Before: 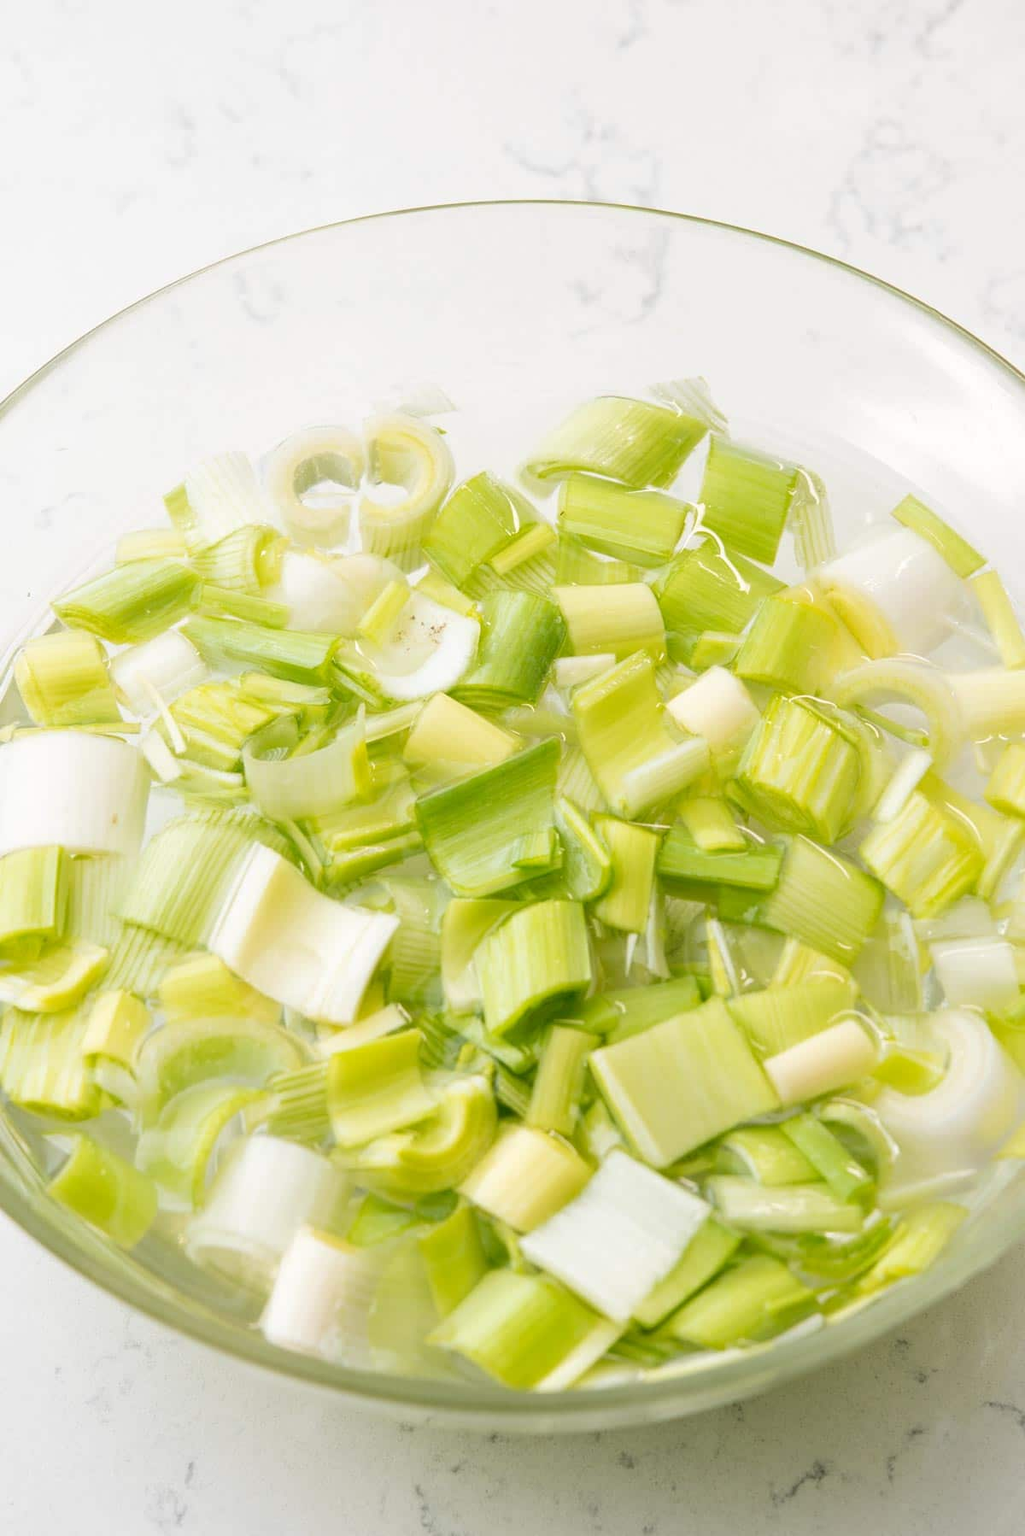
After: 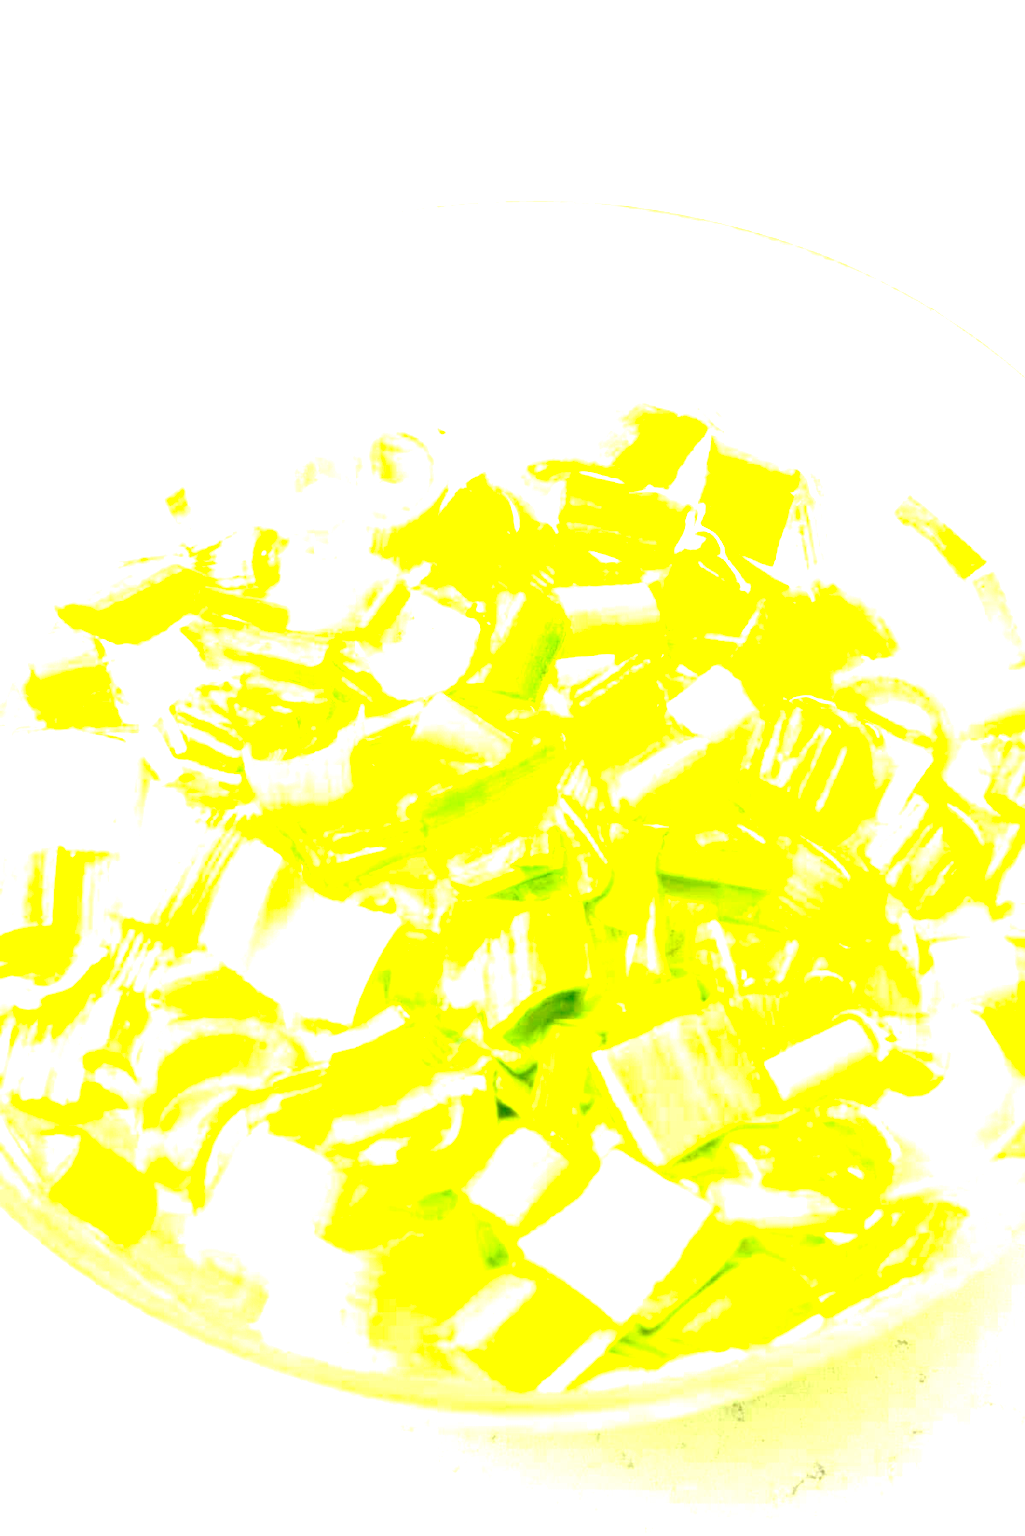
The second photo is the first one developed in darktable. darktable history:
contrast equalizer: octaves 7, y [[0.5, 0.488, 0.462, 0.461, 0.491, 0.5], [0.5 ×6], [0.5 ×6], [0 ×6], [0 ×6]]
exposure: black level correction 0.001, exposure 2.694 EV, compensate exposure bias true, compensate highlight preservation false
color balance rgb: shadows lift › luminance -20.379%, perceptual saturation grading › global saturation 30.69%, perceptual brilliance grading › highlights 2.712%, global vibrance 20%
color correction: highlights b* -0.06, saturation 0.989
color zones: curves: ch0 [(0, 0.558) (0.143, 0.548) (0.286, 0.447) (0.429, 0.259) (0.571, 0.5) (0.714, 0.5) (0.857, 0.593) (1, 0.558)]; ch1 [(0, 0.543) (0.01, 0.544) (0.12, 0.492) (0.248, 0.458) (0.5, 0.534) (0.748, 0.5) (0.99, 0.469) (1, 0.543)]; ch2 [(0, 0.507) (0.143, 0.522) (0.286, 0.505) (0.429, 0.5) (0.571, 0.5) (0.714, 0.5) (0.857, 0.5) (1, 0.507)]
